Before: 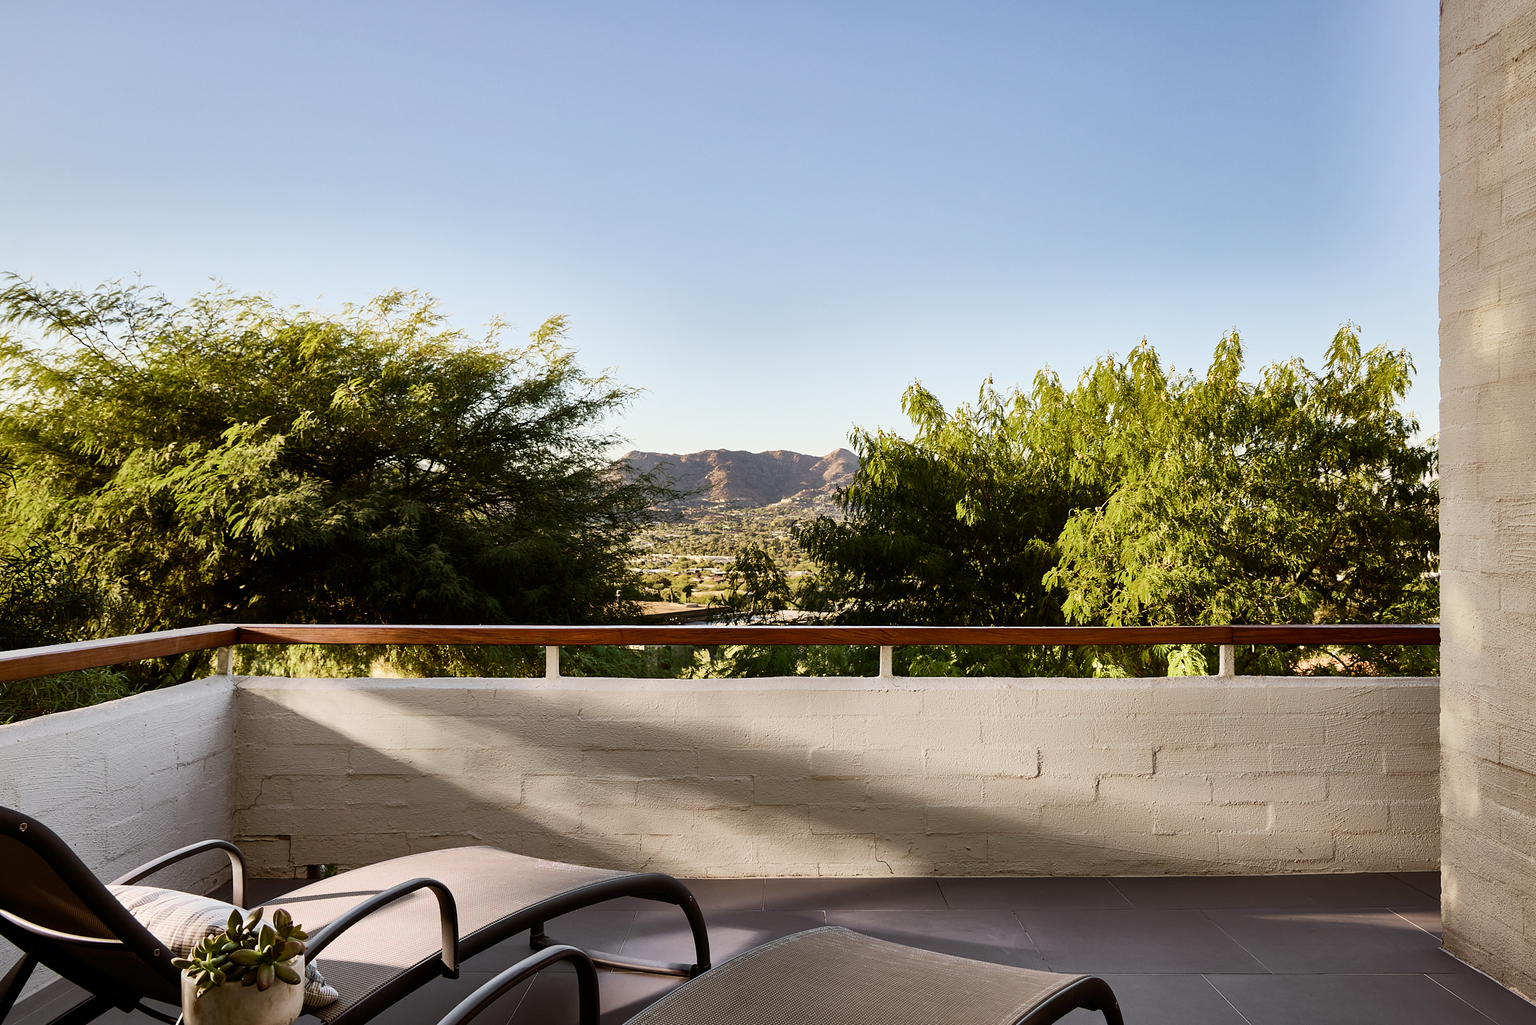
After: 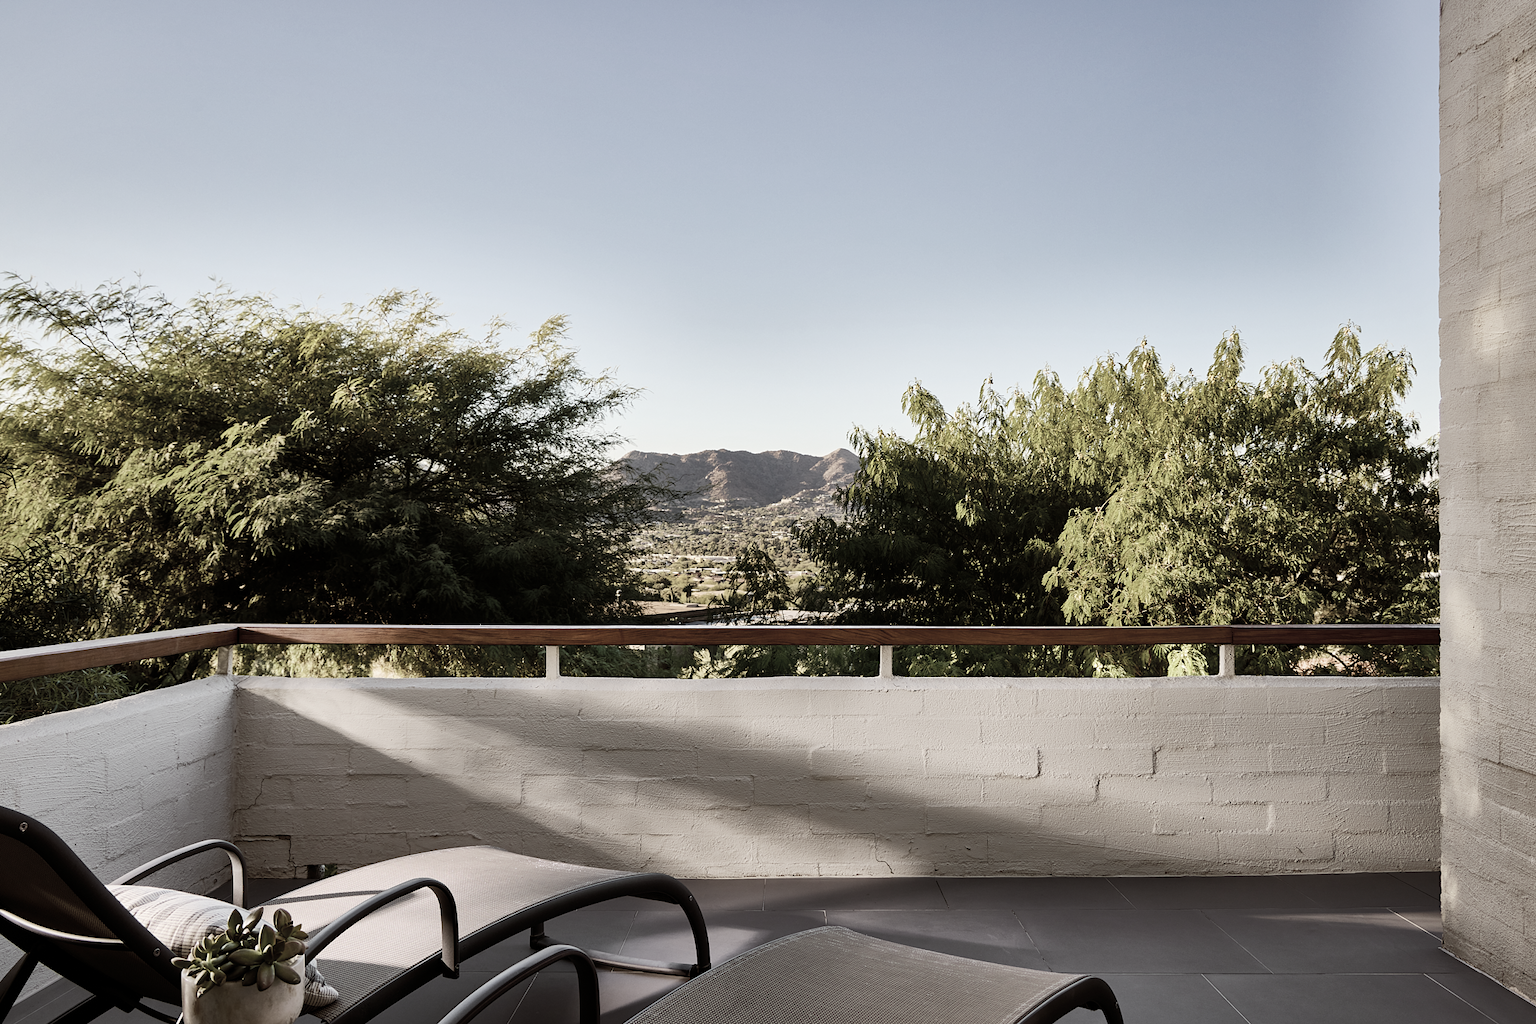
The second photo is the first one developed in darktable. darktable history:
color correction: highlights b* 0.058, saturation 0.472
